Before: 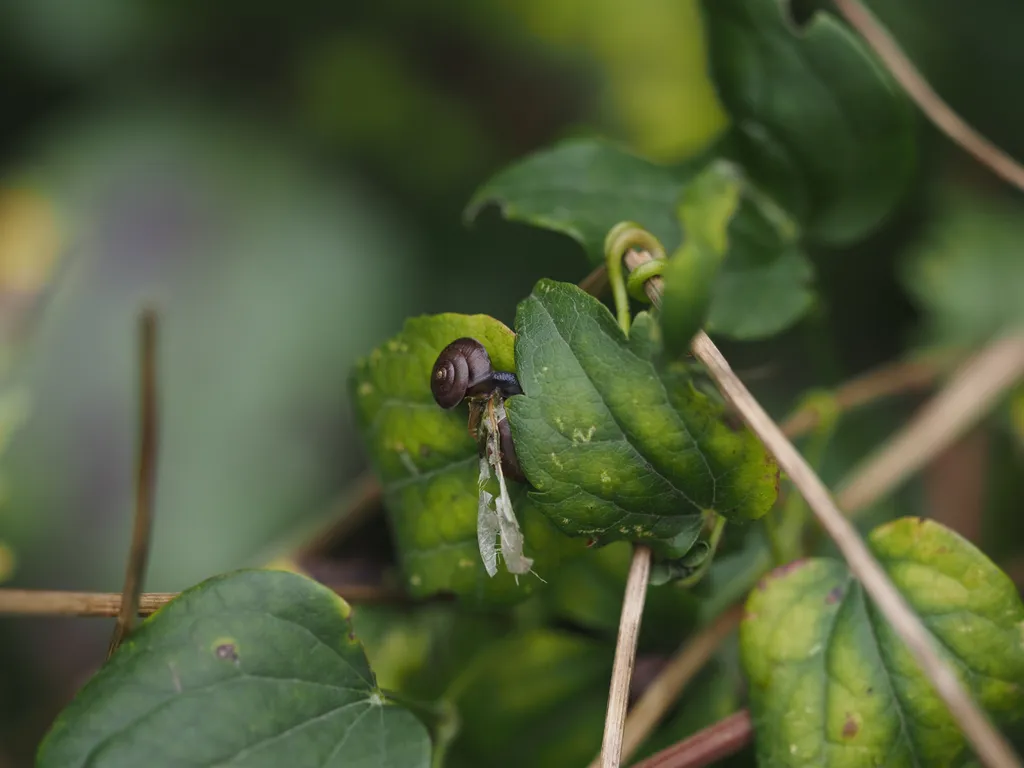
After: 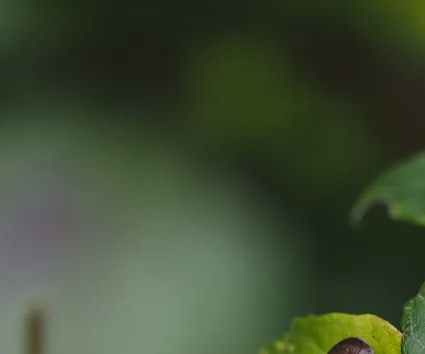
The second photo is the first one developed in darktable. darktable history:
crop and rotate: left 11.114%, top 0.091%, right 47.285%, bottom 53.704%
tone curve: curves: ch0 [(0, 0) (0.08, 0.069) (0.4, 0.391) (0.6, 0.609) (0.92, 0.93) (1, 1)], preserve colors none
